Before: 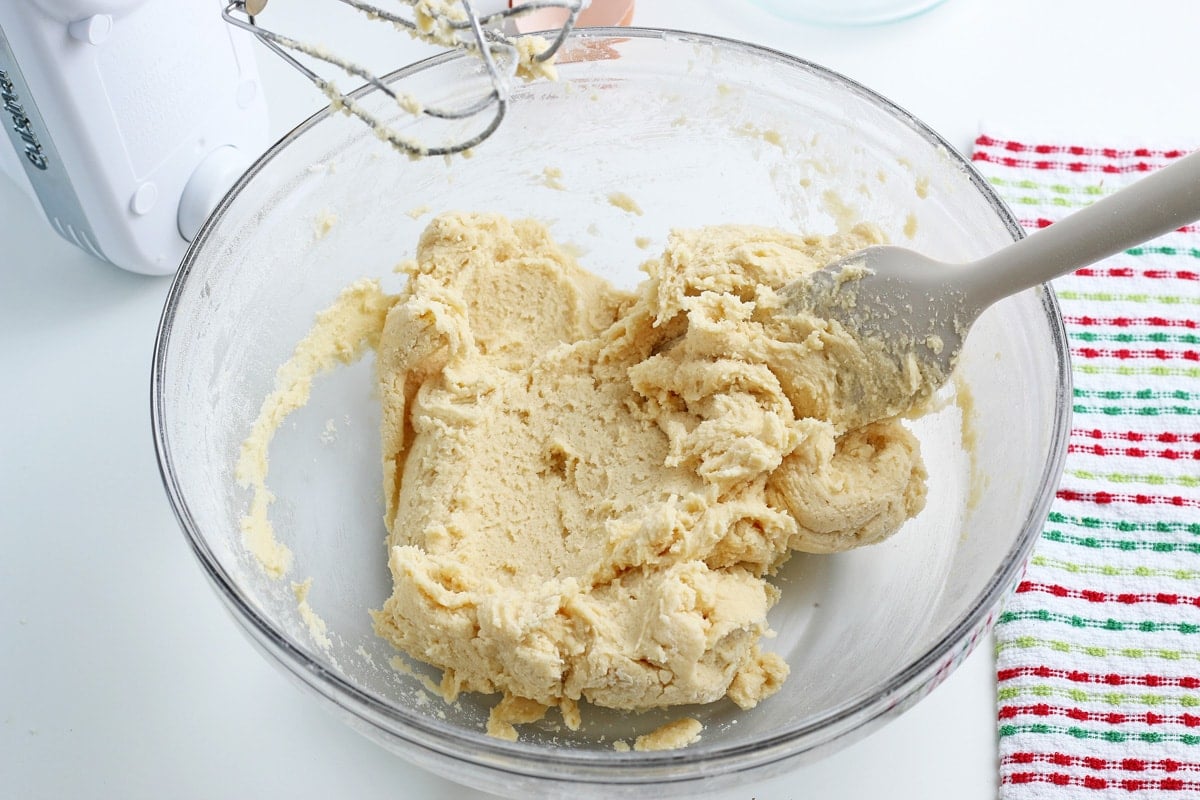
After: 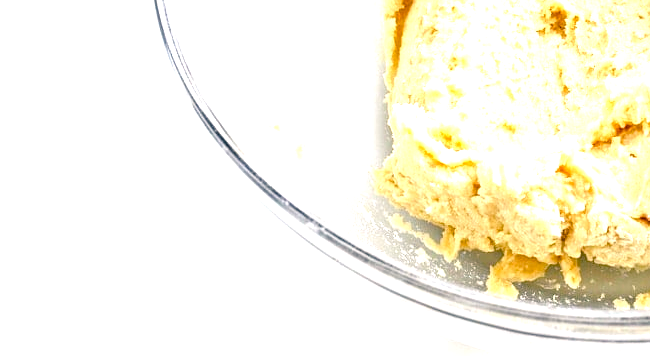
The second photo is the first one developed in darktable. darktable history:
crop and rotate: top 55.308%, right 45.771%, bottom 0.108%
levels: levels [0.016, 0.484, 0.953]
exposure: black level correction 0.002, exposure 1.308 EV, compensate exposure bias true, compensate highlight preservation false
color balance rgb: shadows lift › chroma 5.387%, shadows lift › hue 237.99°, highlights gain › chroma 1.066%, highlights gain › hue 52.2°, perceptual saturation grading › global saturation 35.036%, perceptual saturation grading › highlights -25.623%, perceptual saturation grading › shadows 25.625%
